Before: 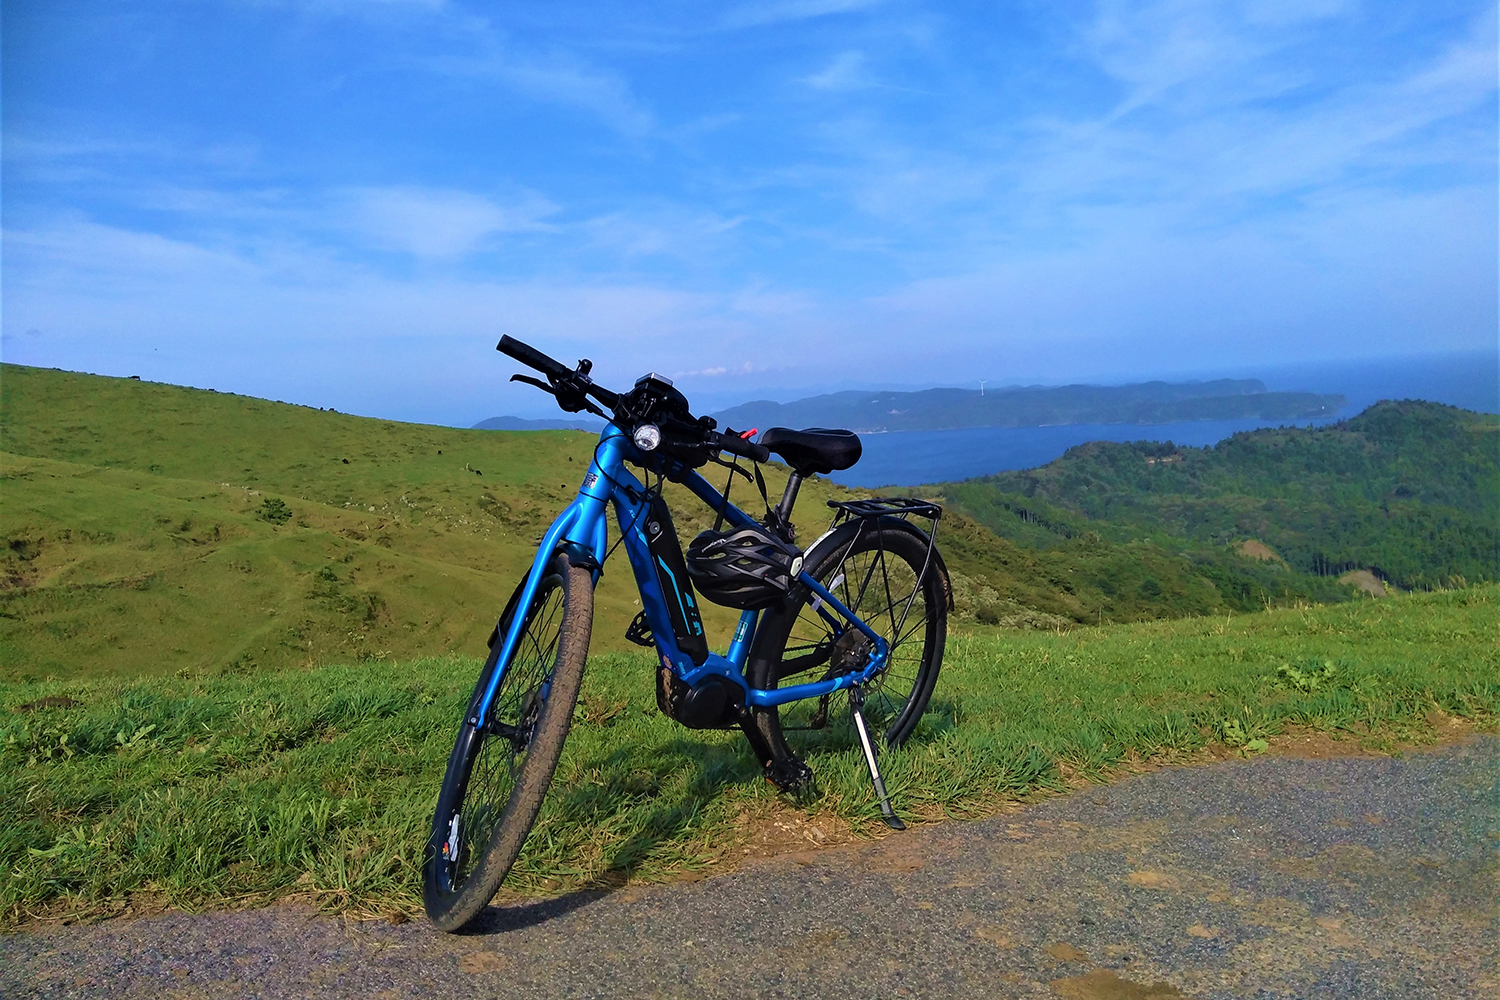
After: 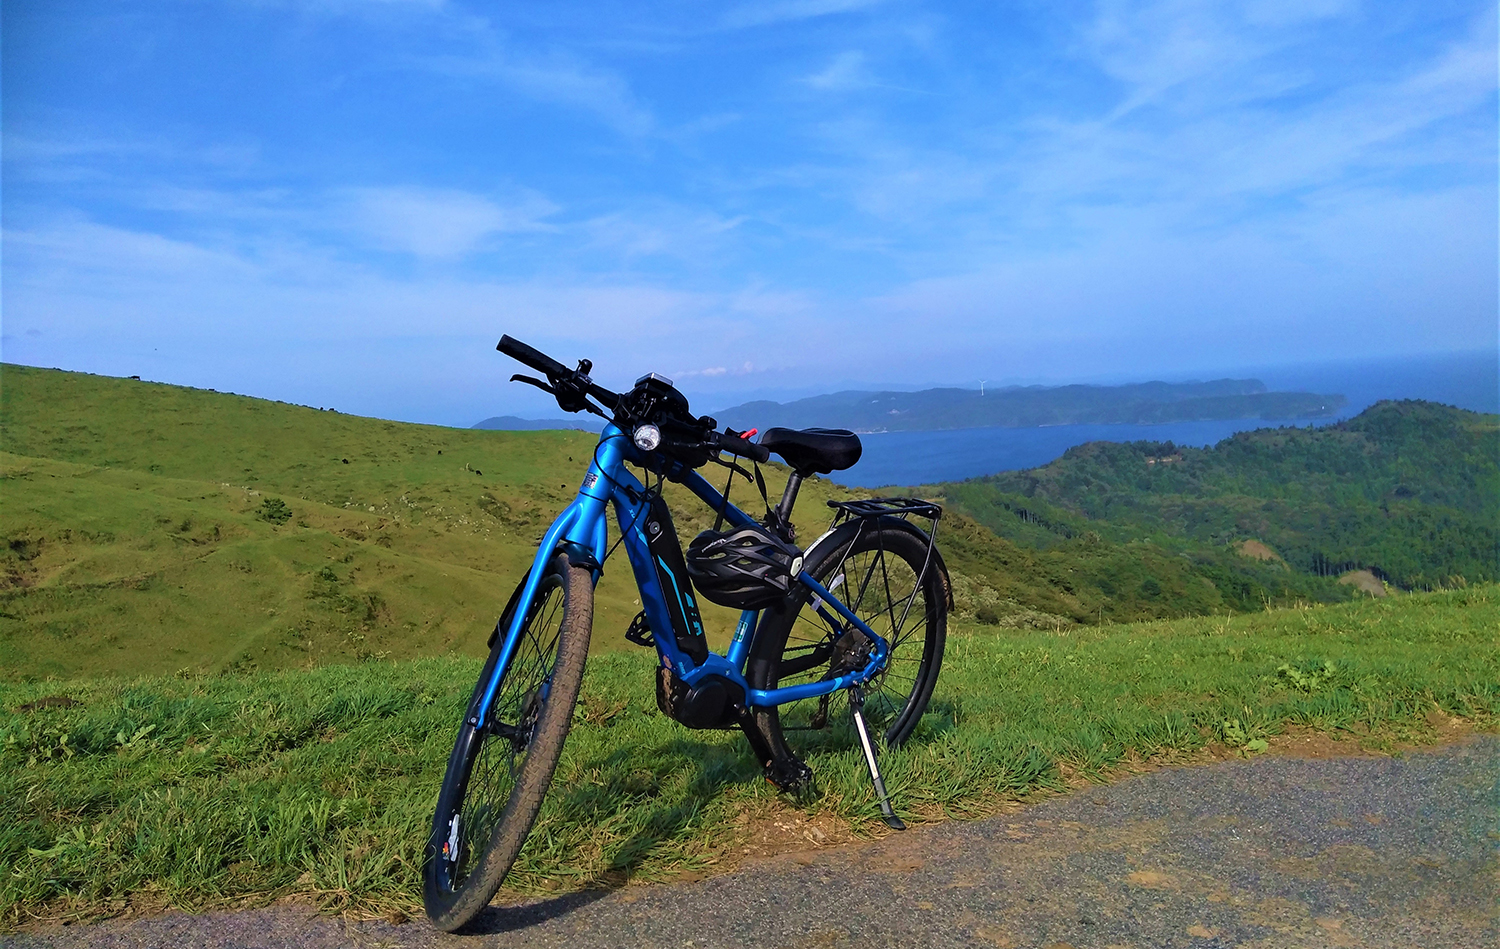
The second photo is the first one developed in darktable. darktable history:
crop and rotate: top 0.003%, bottom 5.016%
